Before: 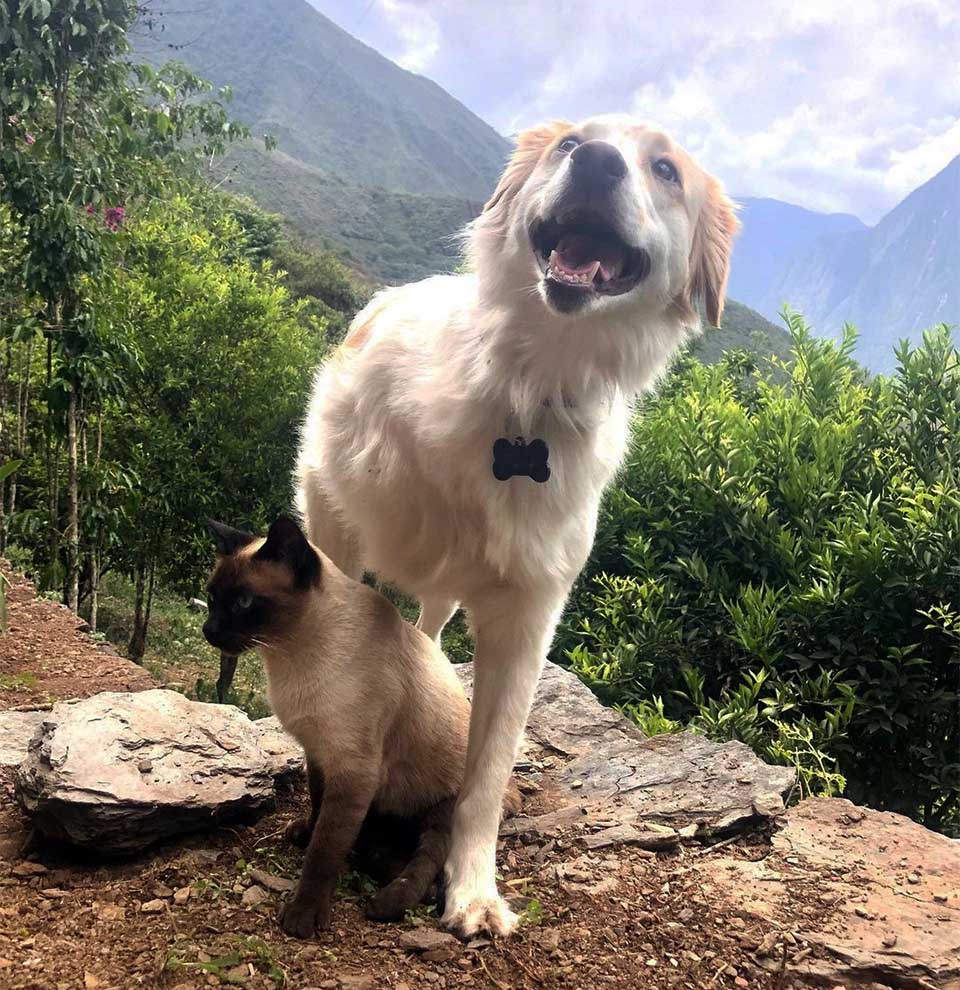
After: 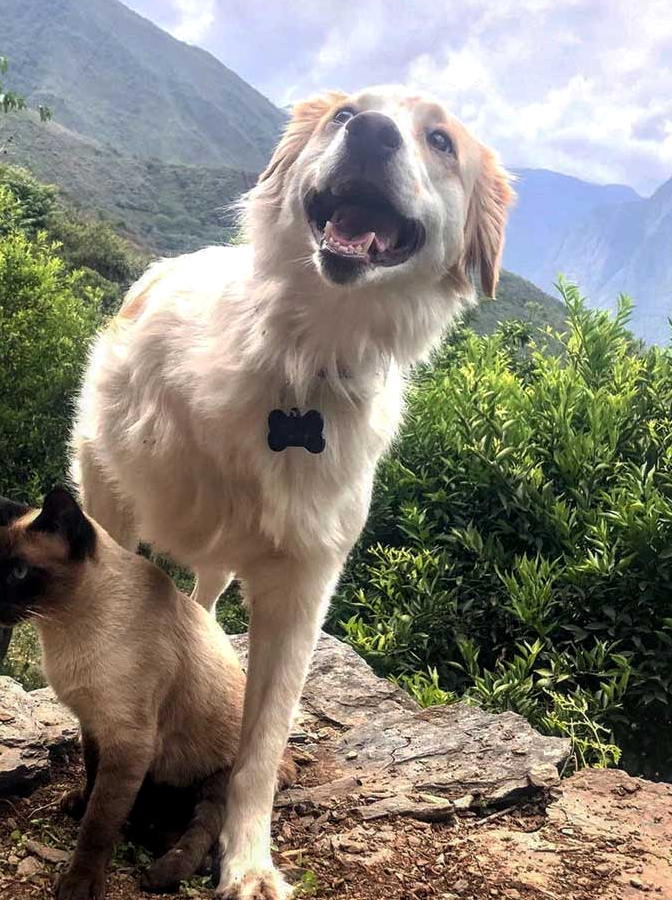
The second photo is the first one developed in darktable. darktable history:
local contrast: on, module defaults
crop and rotate: left 23.54%, top 2.978%, right 6.416%, bottom 6.067%
